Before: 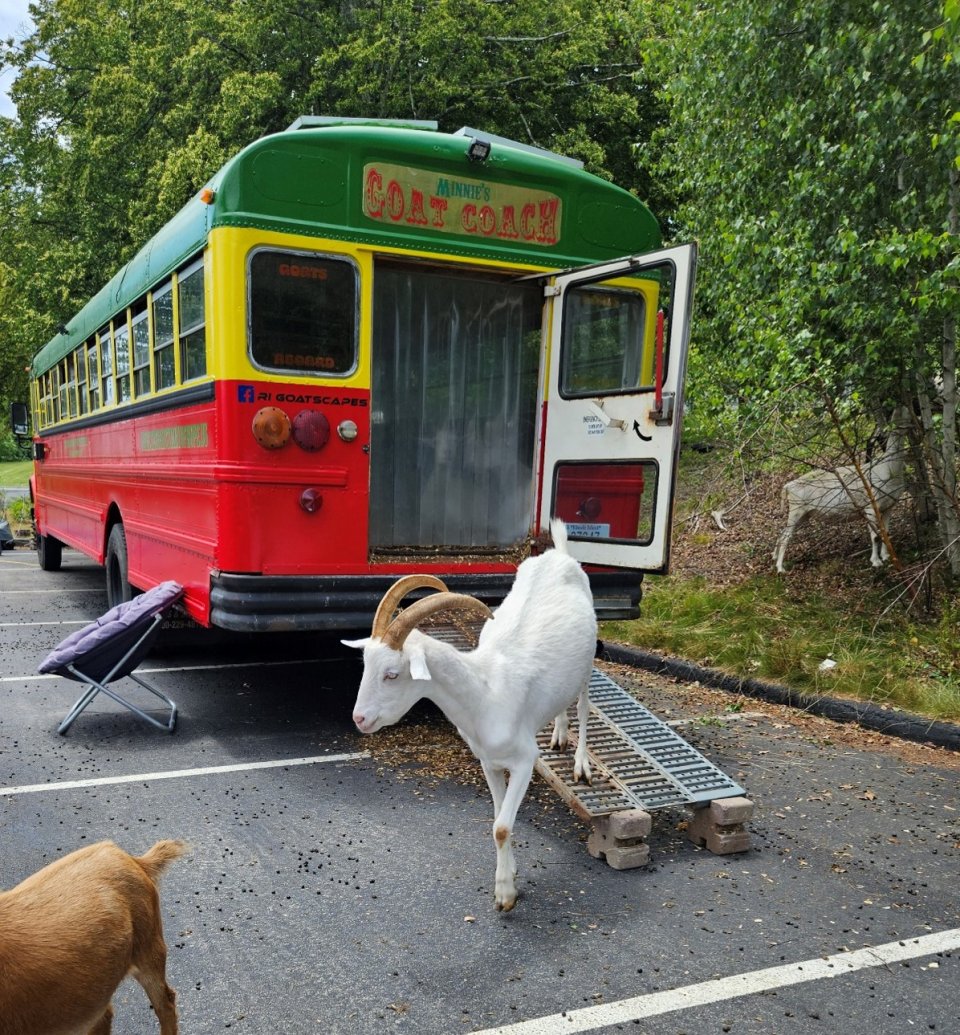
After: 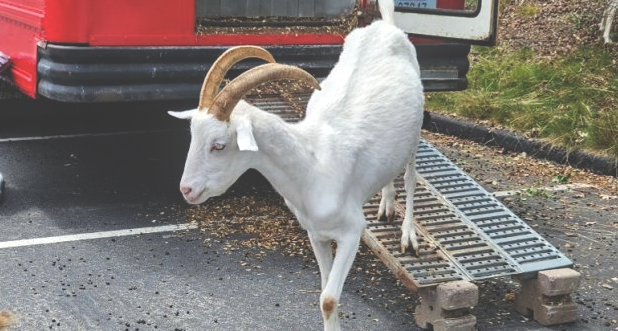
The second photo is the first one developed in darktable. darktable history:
crop: left 18.091%, top 51.13%, right 17.525%, bottom 16.85%
exposure: black level correction -0.041, exposure 0.064 EV, compensate highlight preservation false
local contrast: on, module defaults
